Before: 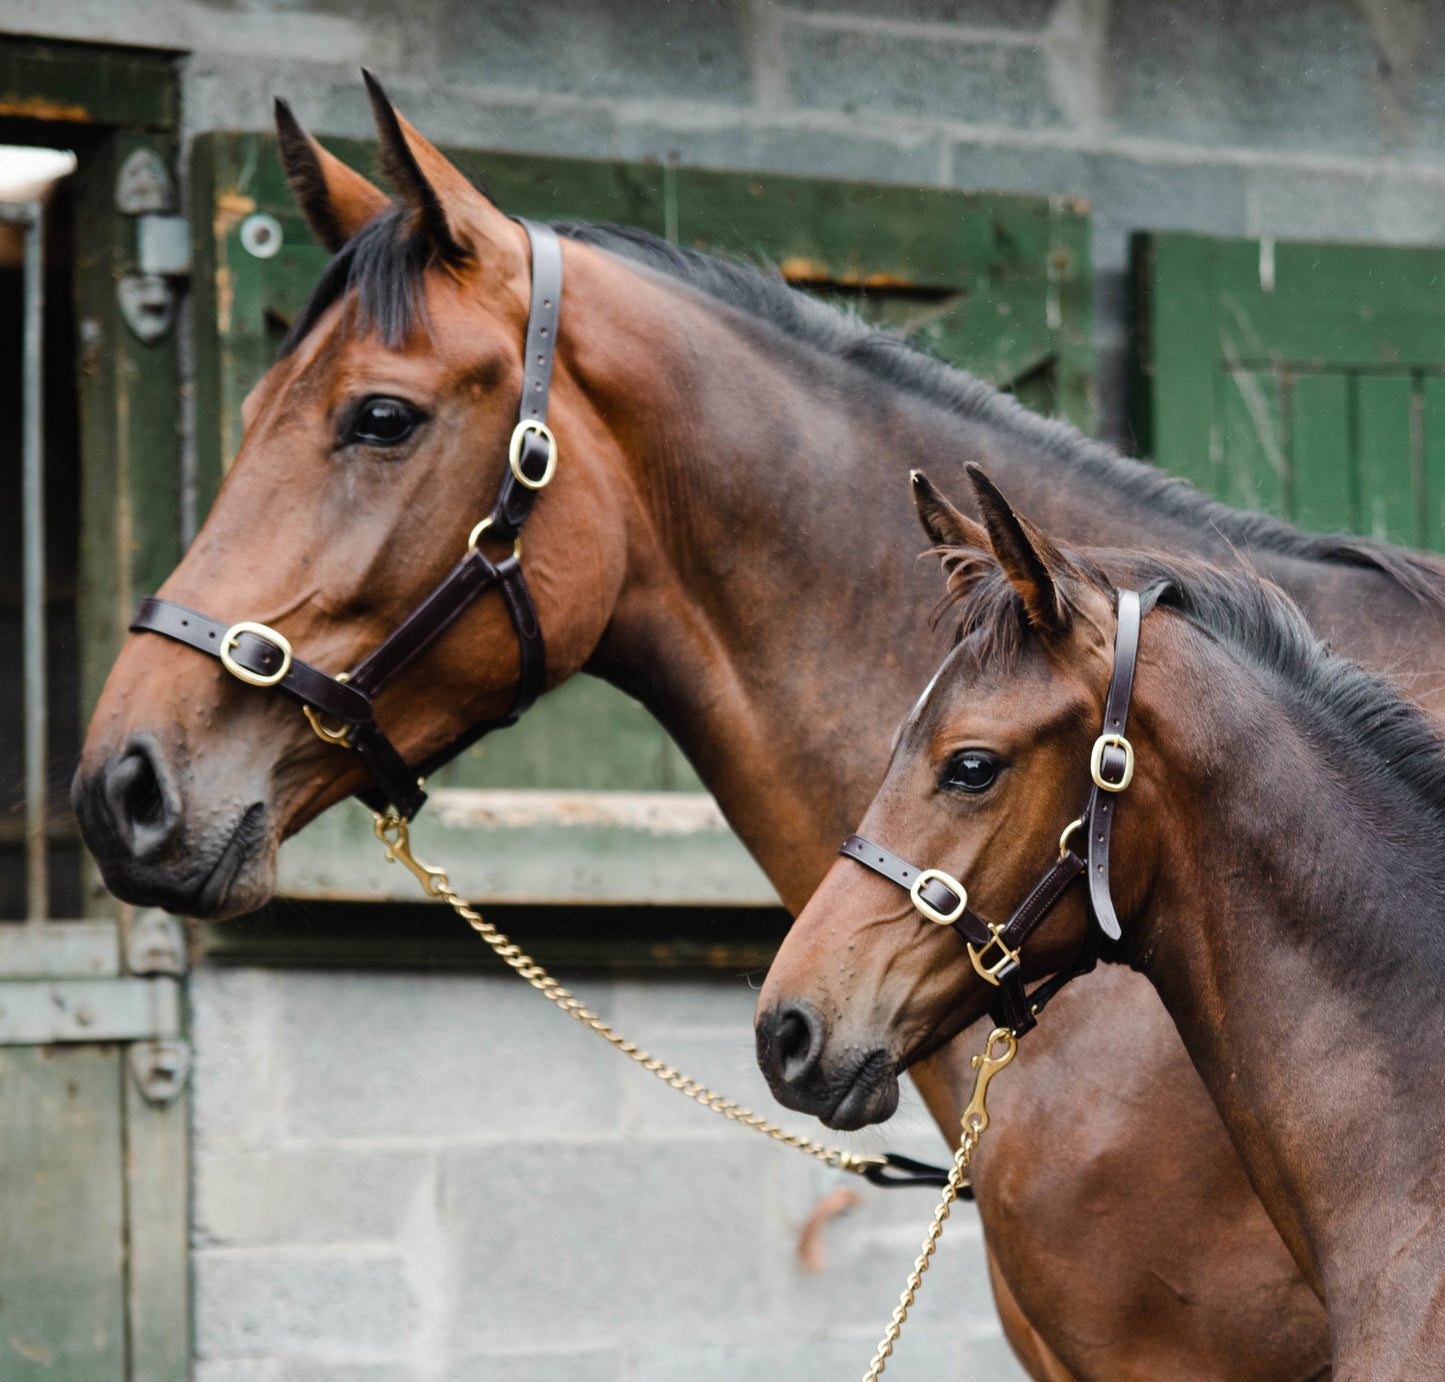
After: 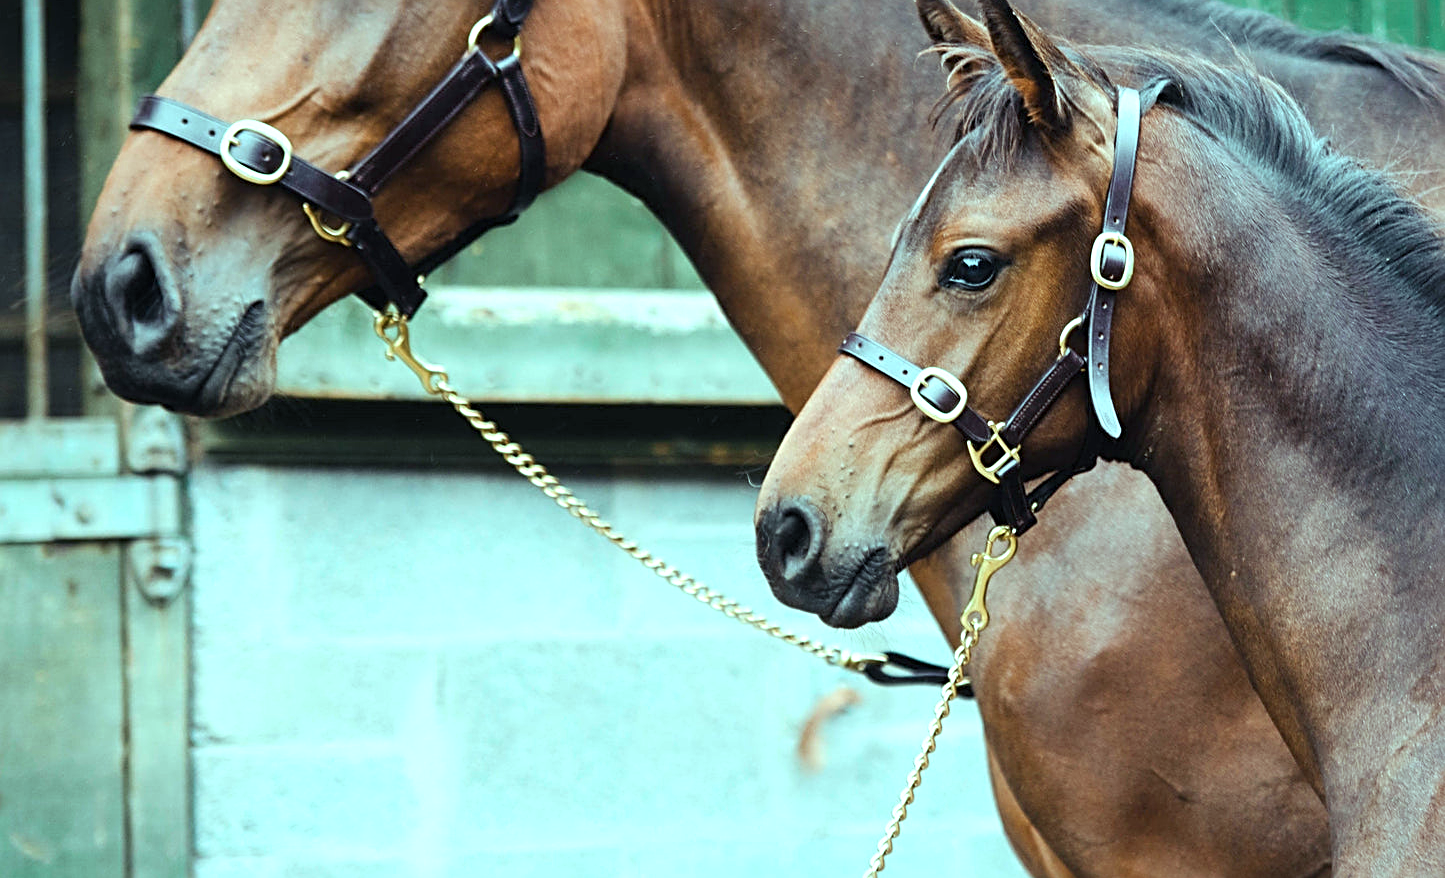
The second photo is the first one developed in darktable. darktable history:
exposure: exposure 0.636 EV, compensate highlight preservation false
sharpen: radius 2.767
crop and rotate: top 36.435%
color balance rgb: shadows lift › chroma 7.23%, shadows lift › hue 246.48°, highlights gain › chroma 5.38%, highlights gain › hue 196.93°, white fulcrum 1 EV
